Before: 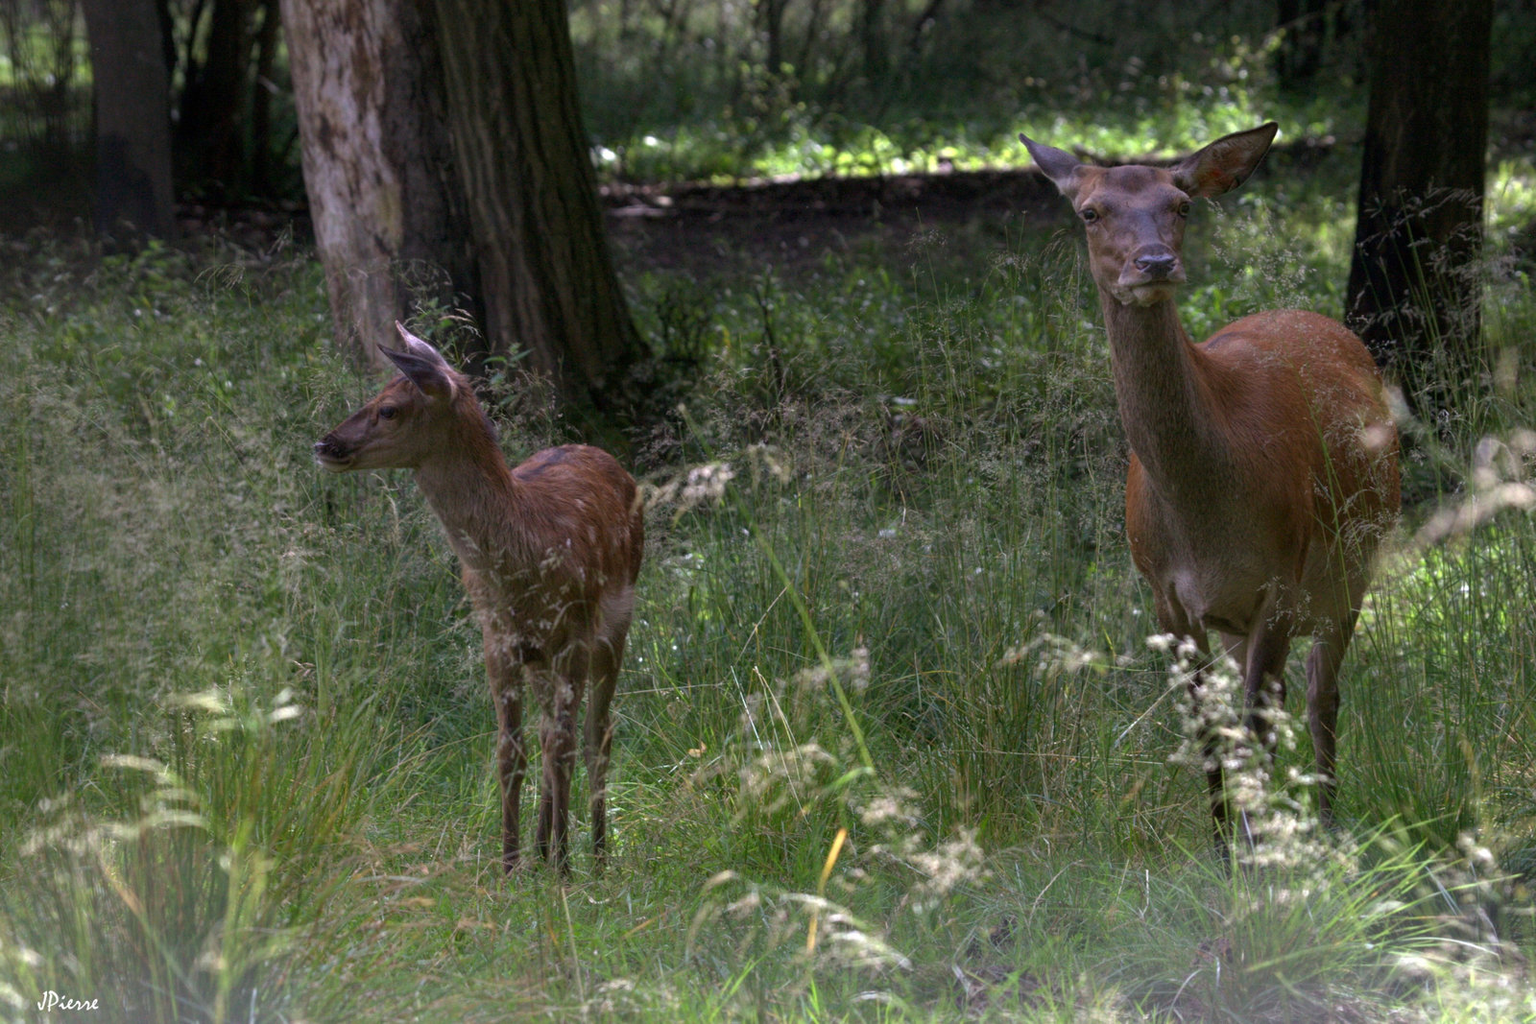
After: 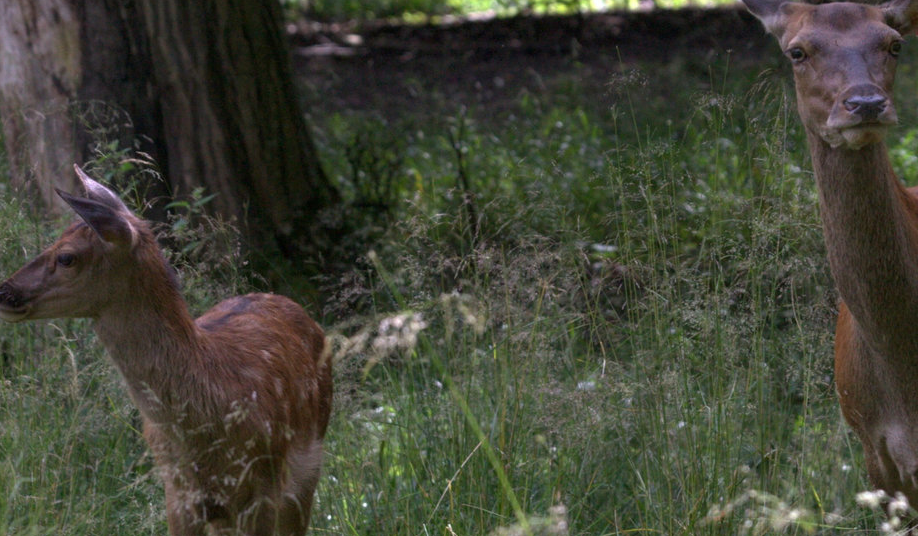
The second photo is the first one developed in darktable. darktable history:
crop: left 21.175%, top 15.967%, right 21.424%, bottom 33.764%
